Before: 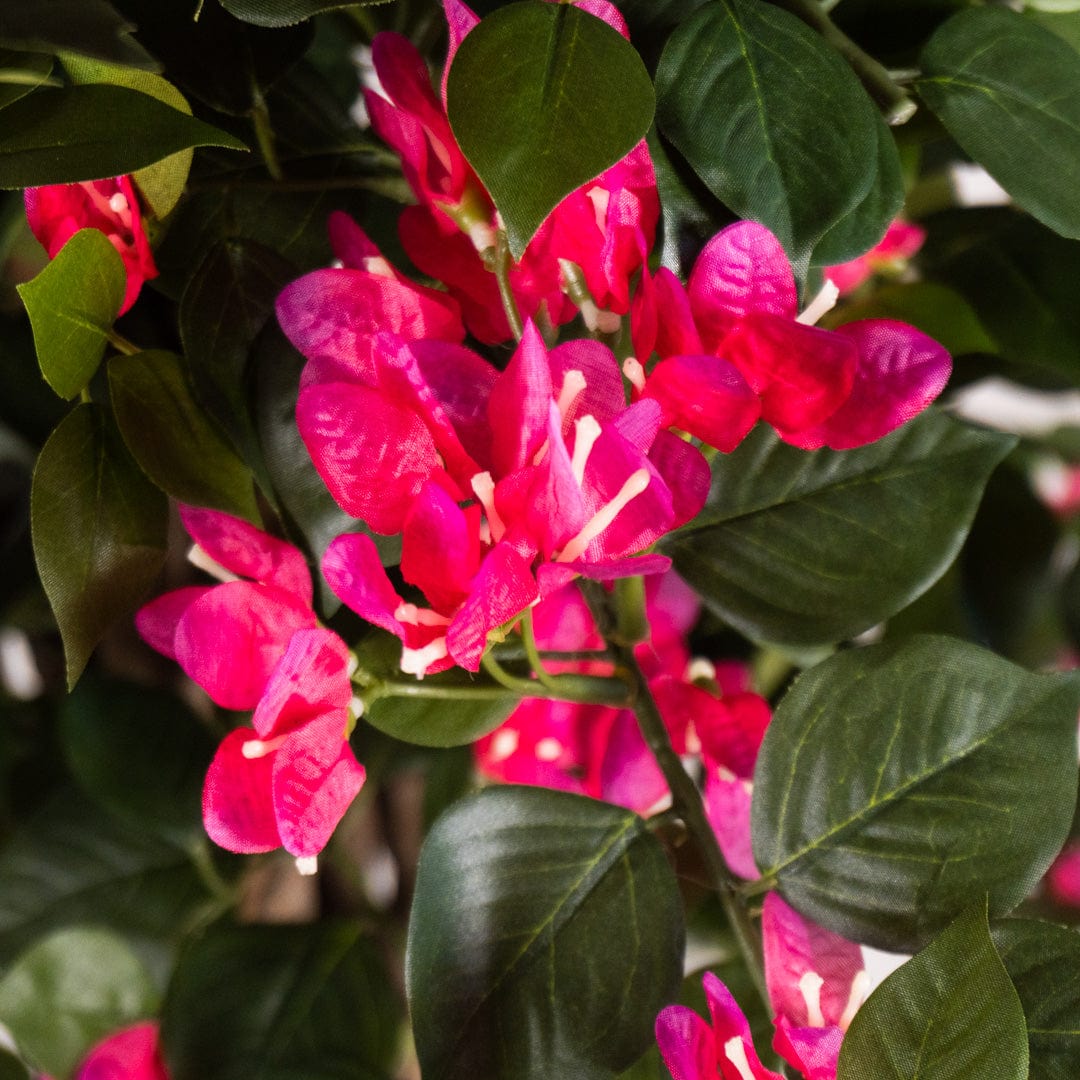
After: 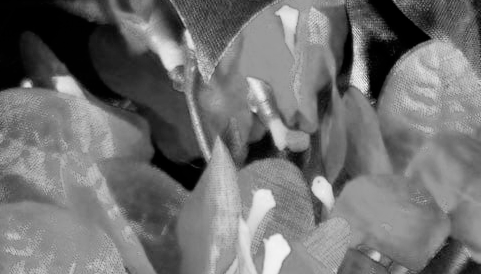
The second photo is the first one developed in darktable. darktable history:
exposure: black level correction 0.001, exposure 0.498 EV, compensate highlight preservation false
crop: left 28.815%, top 16.822%, right 26.646%, bottom 57.741%
color balance rgb: shadows lift › hue 85.04°, power › chroma 0.299%, power › hue 21.99°, highlights gain › luminance 16.736%, highlights gain › chroma 2.918%, highlights gain › hue 259.74°, linear chroma grading › global chroma 15.491%, perceptual saturation grading › global saturation 30.147%
filmic rgb: black relative exposure -5.09 EV, white relative exposure 3.56 EV, threshold 5.99 EV, hardness 3.17, contrast 1.192, highlights saturation mix -49.82%, add noise in highlights 0, preserve chrominance luminance Y, color science v3 (2019), use custom middle-gray values true, contrast in highlights soft, enable highlight reconstruction true
